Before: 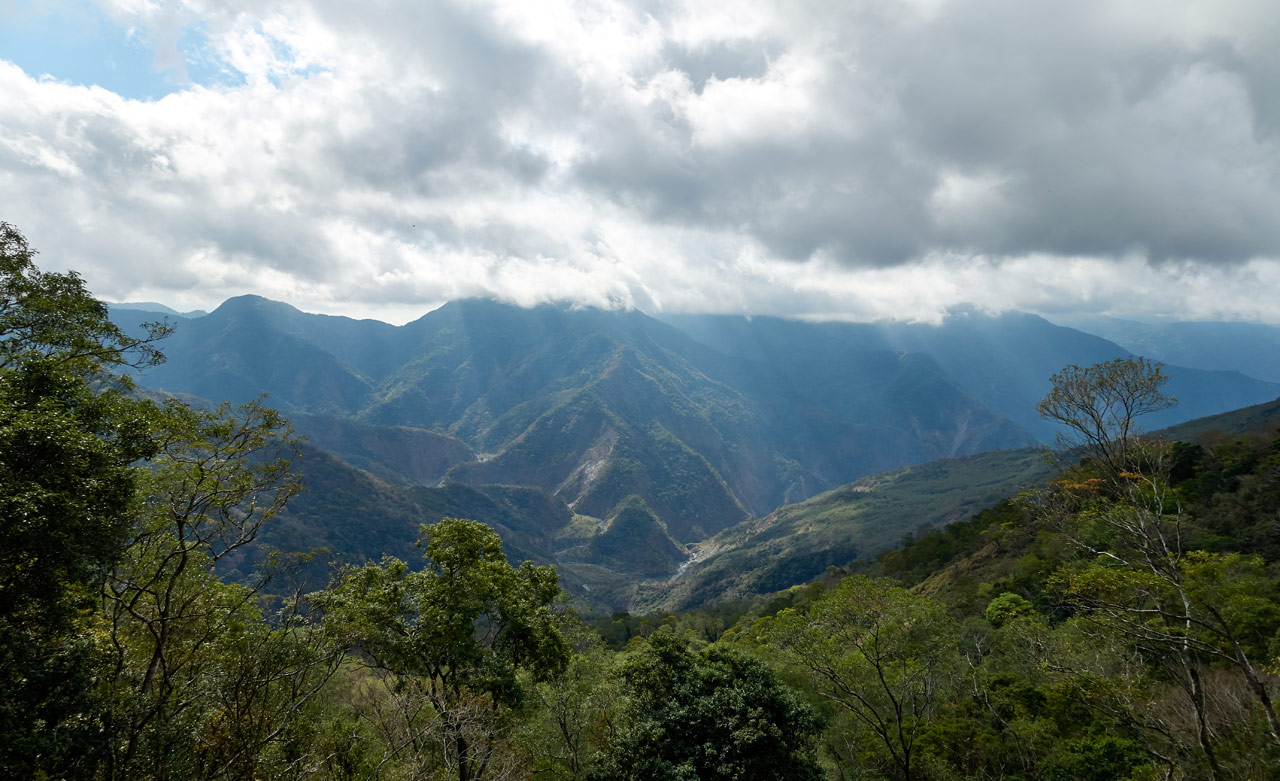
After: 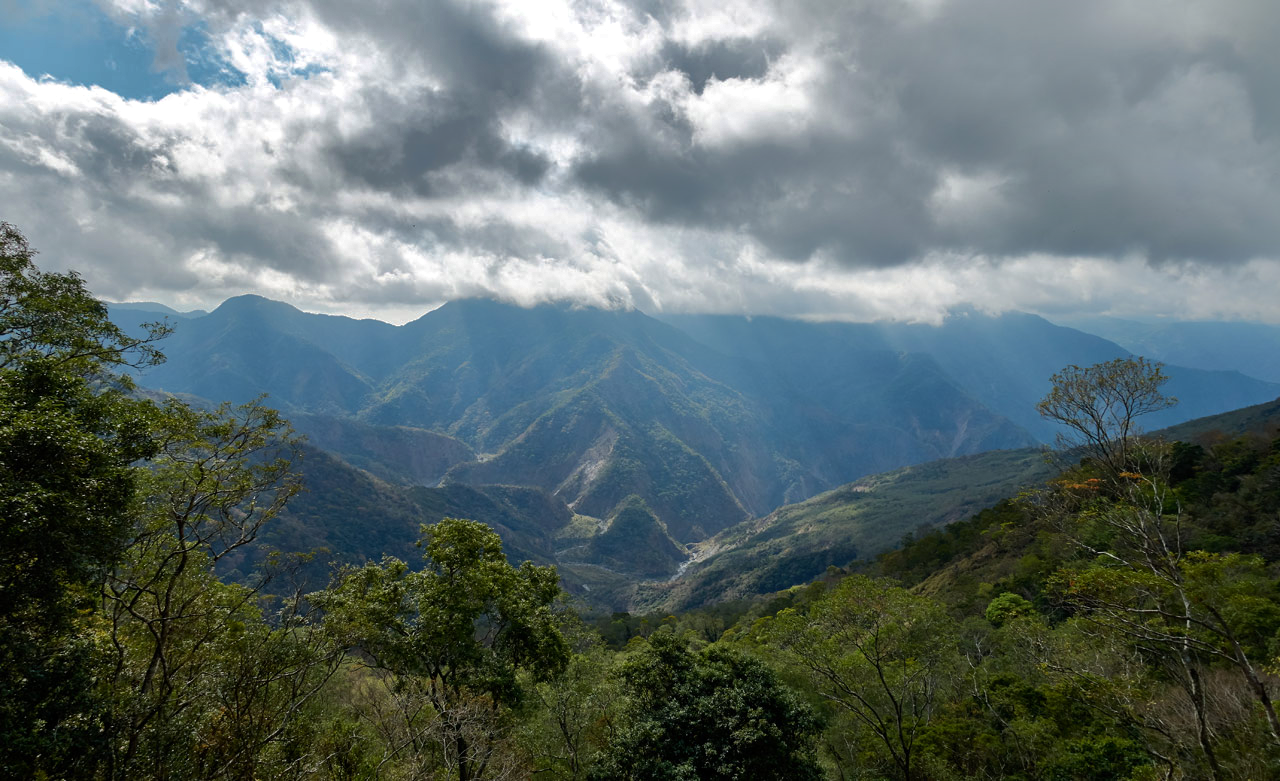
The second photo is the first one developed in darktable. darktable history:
shadows and highlights: shadows -19.91, highlights -73.15
tone equalizer: -8 EV -1.84 EV, -7 EV -1.16 EV, -6 EV -1.62 EV, smoothing diameter 25%, edges refinement/feathering 10, preserve details guided filter
